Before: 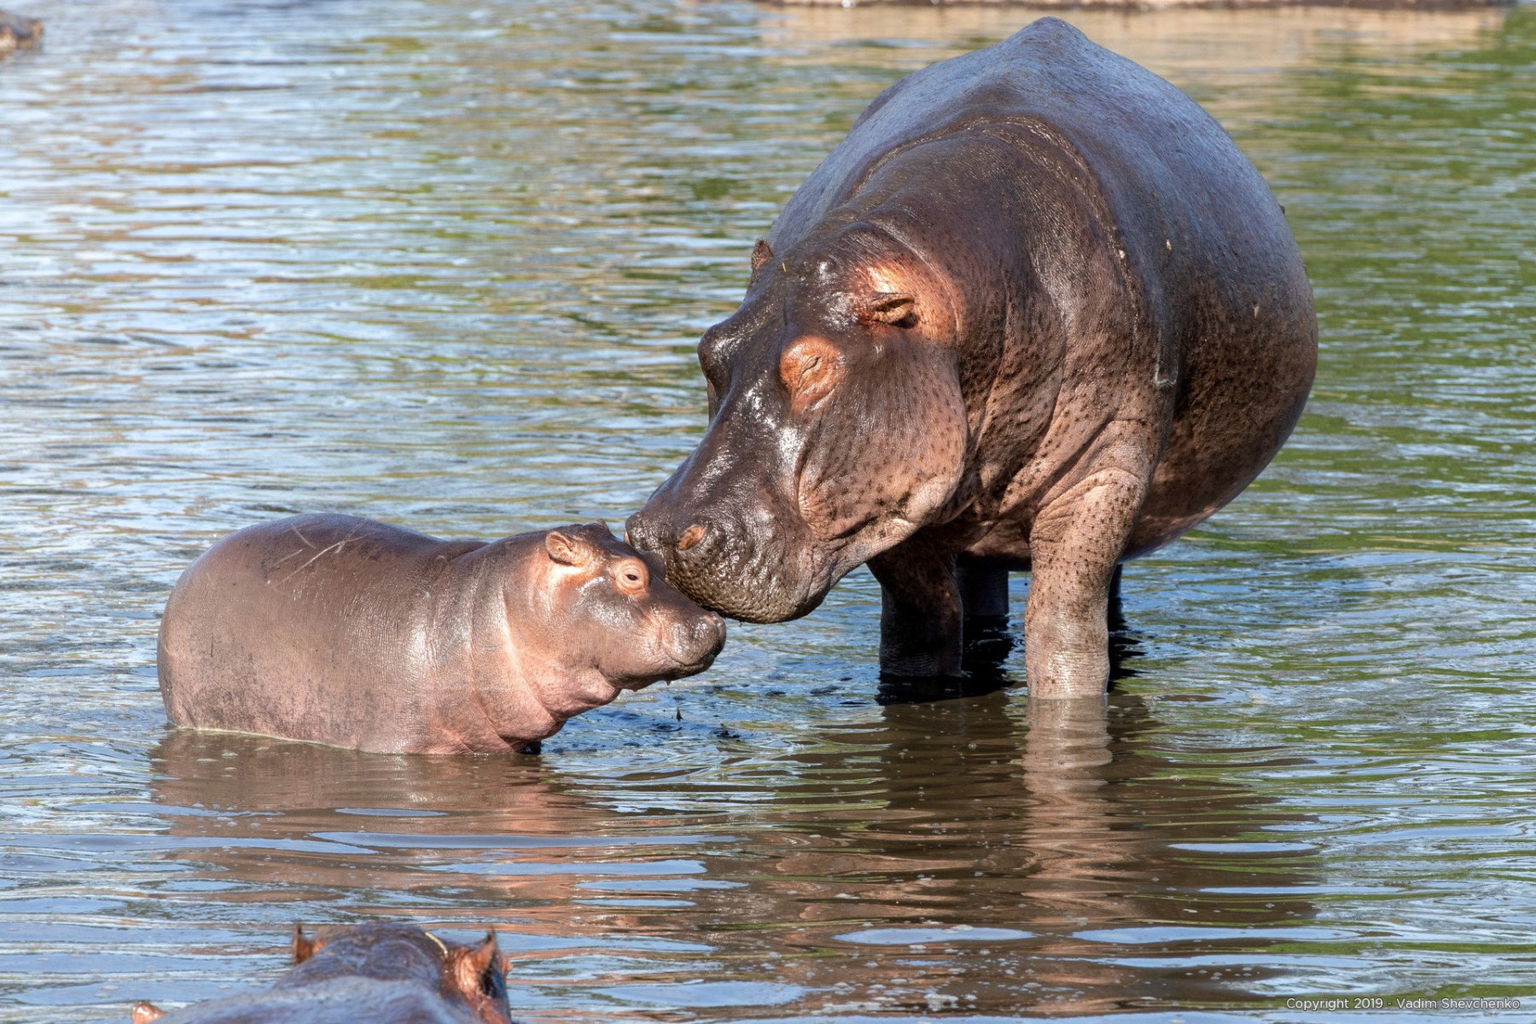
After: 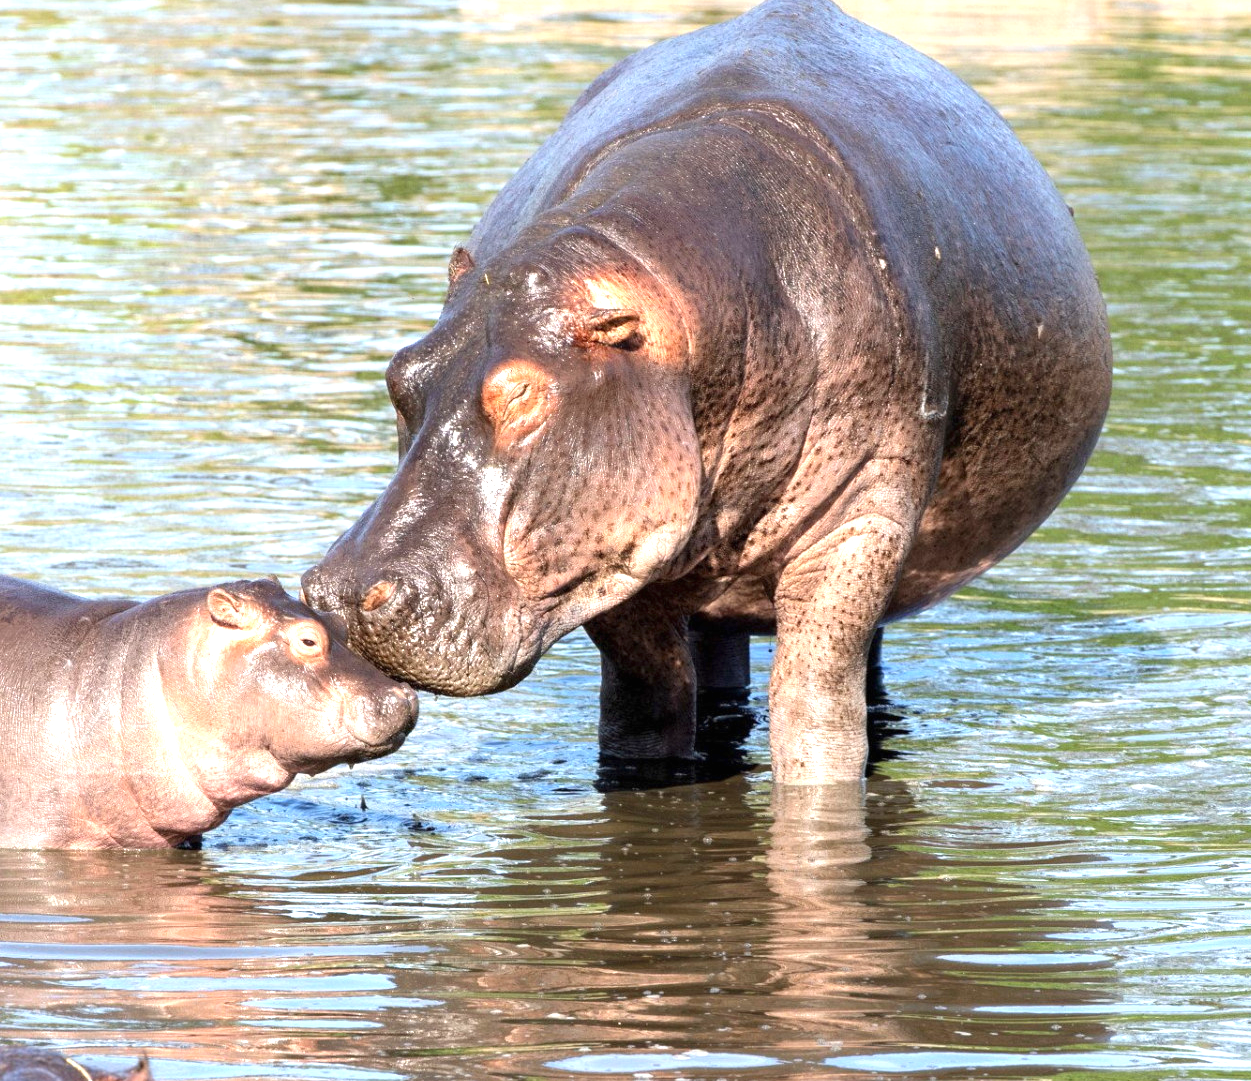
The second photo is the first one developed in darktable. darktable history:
crop and rotate: left 24.018%, top 2.898%, right 6.433%, bottom 7.005%
exposure: black level correction 0, exposure 1.1 EV, compensate highlight preservation false
